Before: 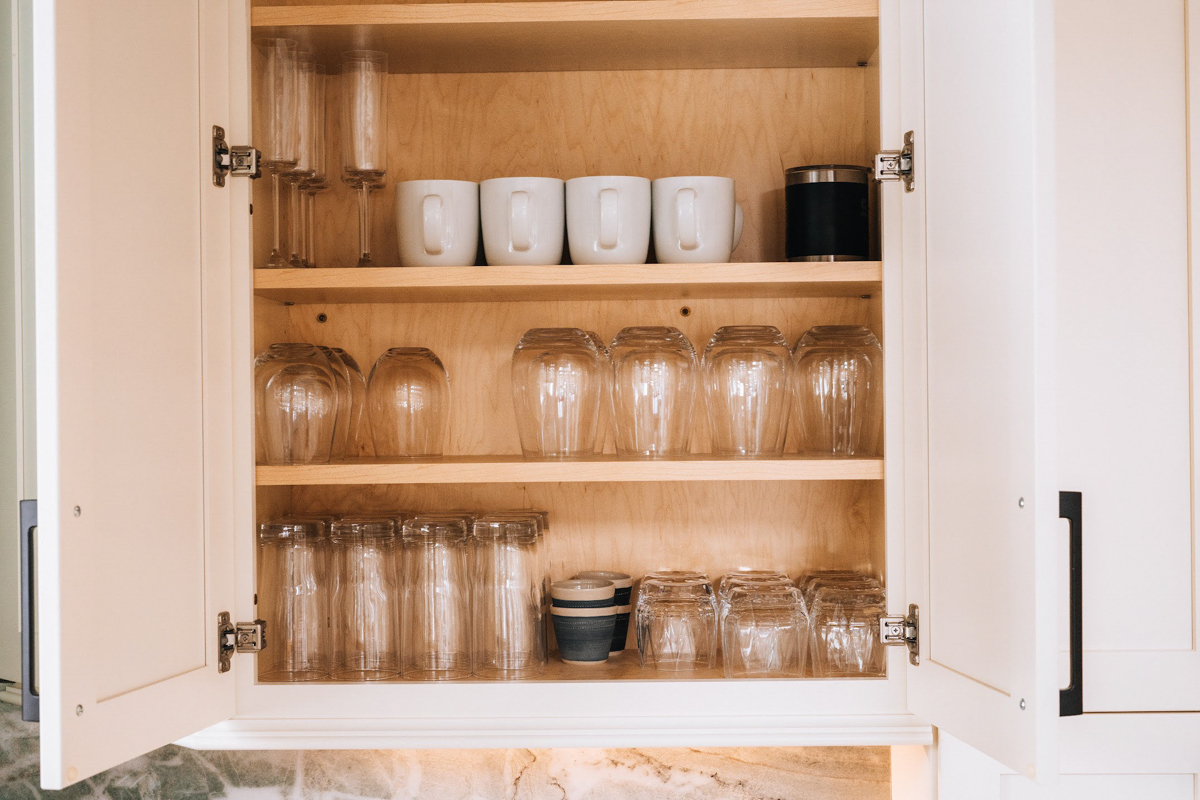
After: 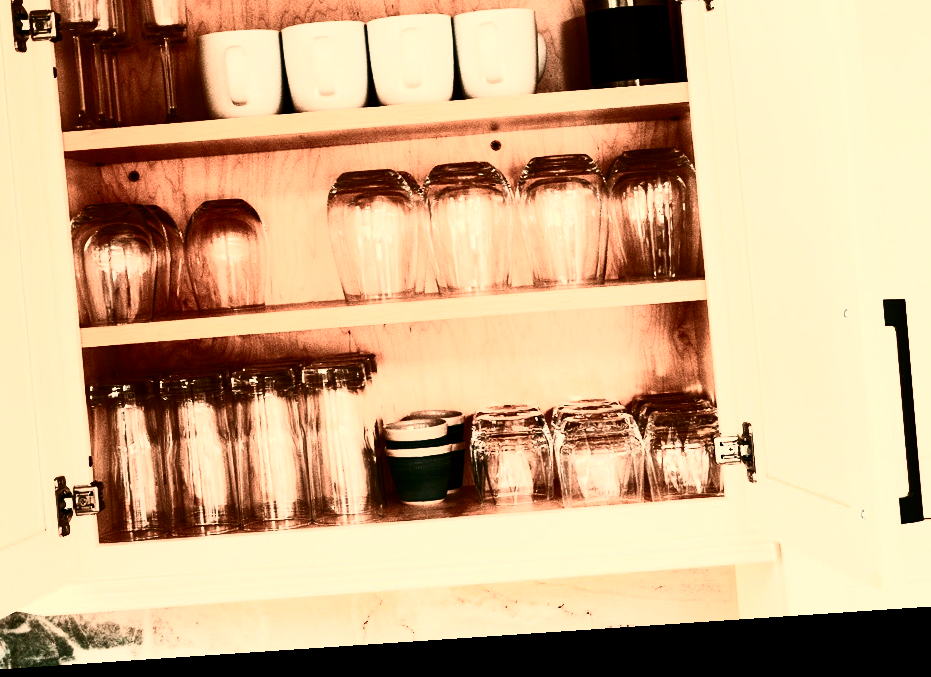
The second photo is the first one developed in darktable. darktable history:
color balance: mode lift, gamma, gain (sRGB), lift [1.014, 0.966, 0.918, 0.87], gamma [0.86, 0.734, 0.918, 0.976], gain [1.063, 1.13, 1.063, 0.86]
white balance: emerald 1
crop: left 16.871%, top 22.857%, right 9.116%
color contrast: blue-yellow contrast 0.7
rotate and perspective: rotation -4.2°, shear 0.006, automatic cropping off
color correction: saturation 1.1
contrast brightness saturation: contrast 0.93, brightness 0.2
